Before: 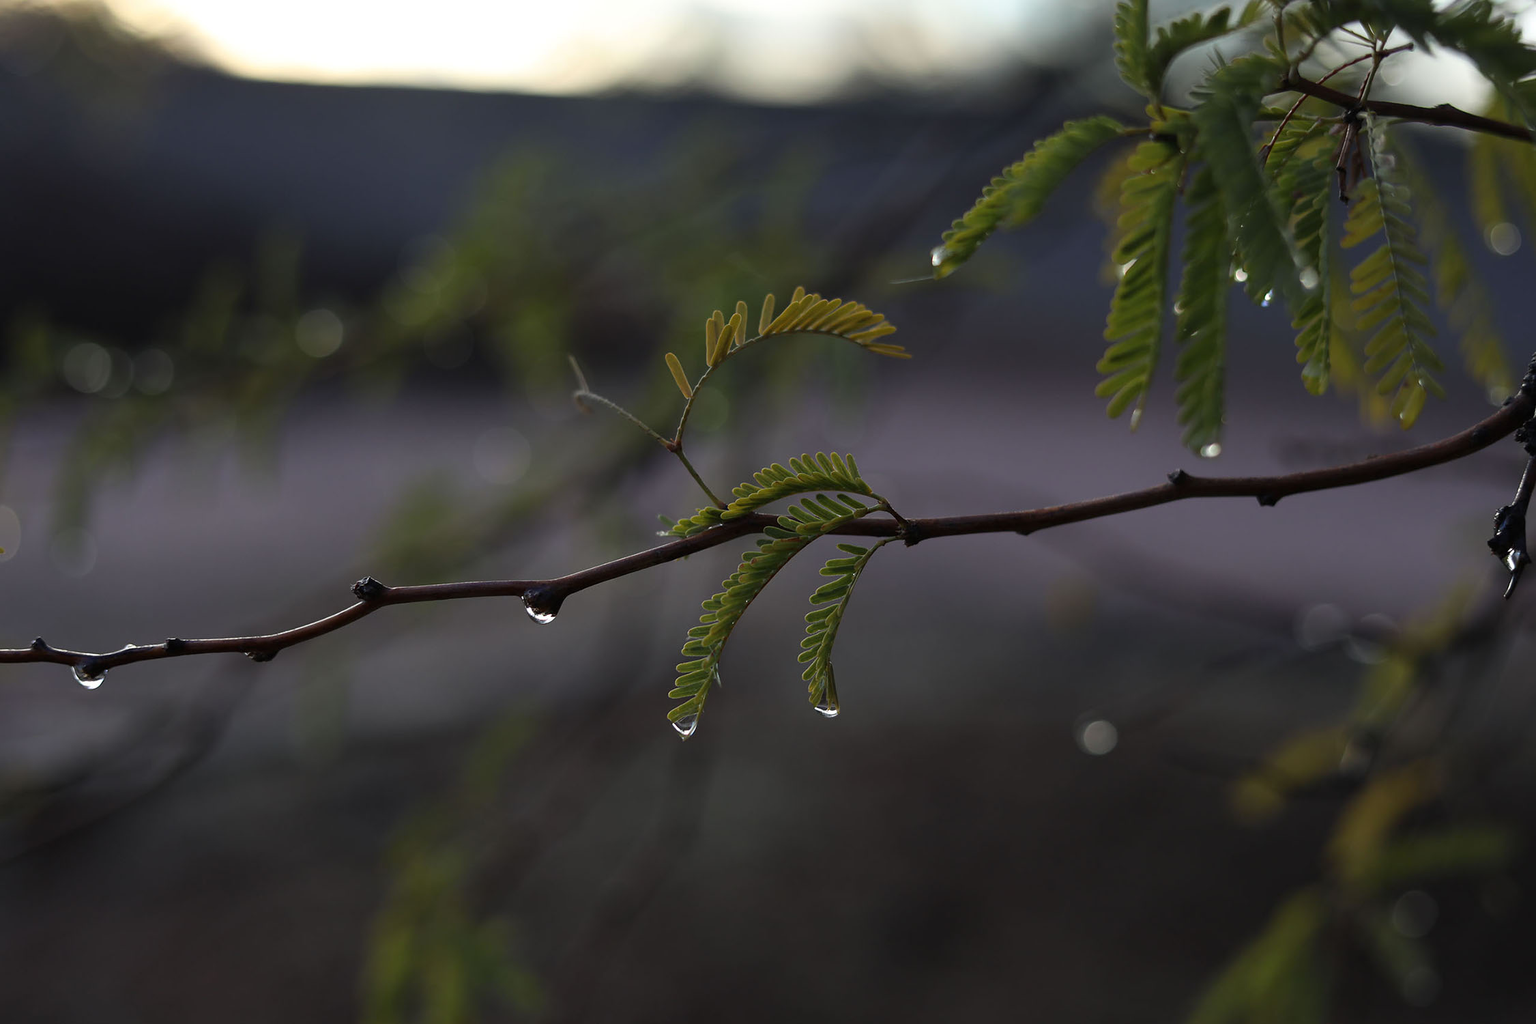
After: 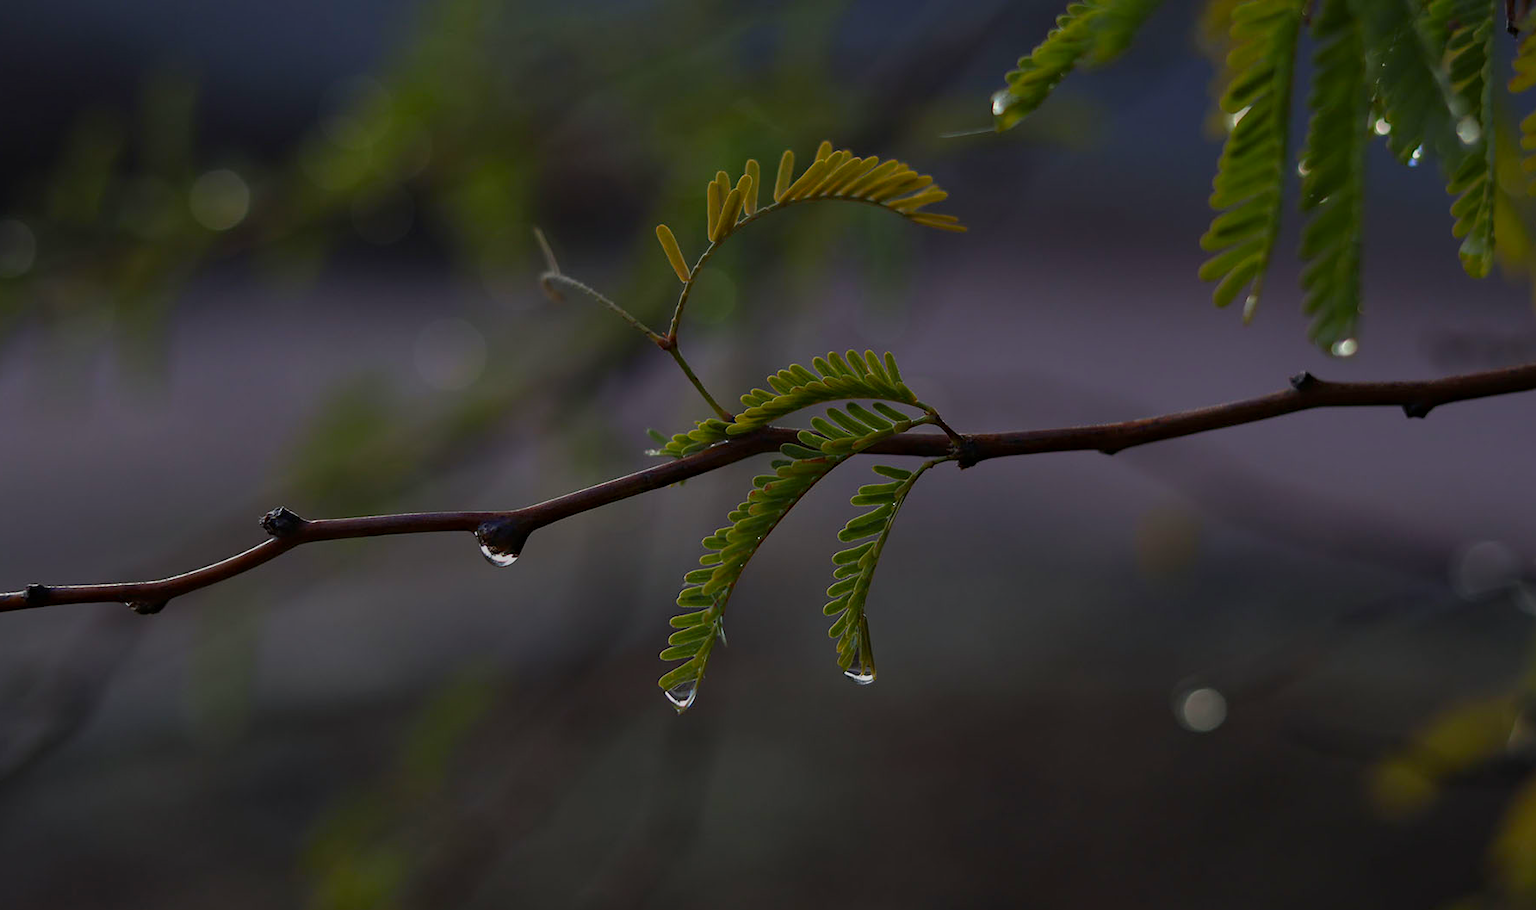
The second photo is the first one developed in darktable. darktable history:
haze removal: strength 0.115, distance 0.25, compatibility mode true, adaptive false
contrast brightness saturation: brightness -0.019, saturation 0.343
crop: left 9.489%, top 17.092%, right 11.216%, bottom 12.355%
tone equalizer: -8 EV -0.021 EV, -7 EV 0.038 EV, -6 EV -0.007 EV, -5 EV 0.006 EV, -4 EV -0.027 EV, -3 EV -0.234 EV, -2 EV -0.634 EV, -1 EV -1.01 EV, +0 EV -0.956 EV
